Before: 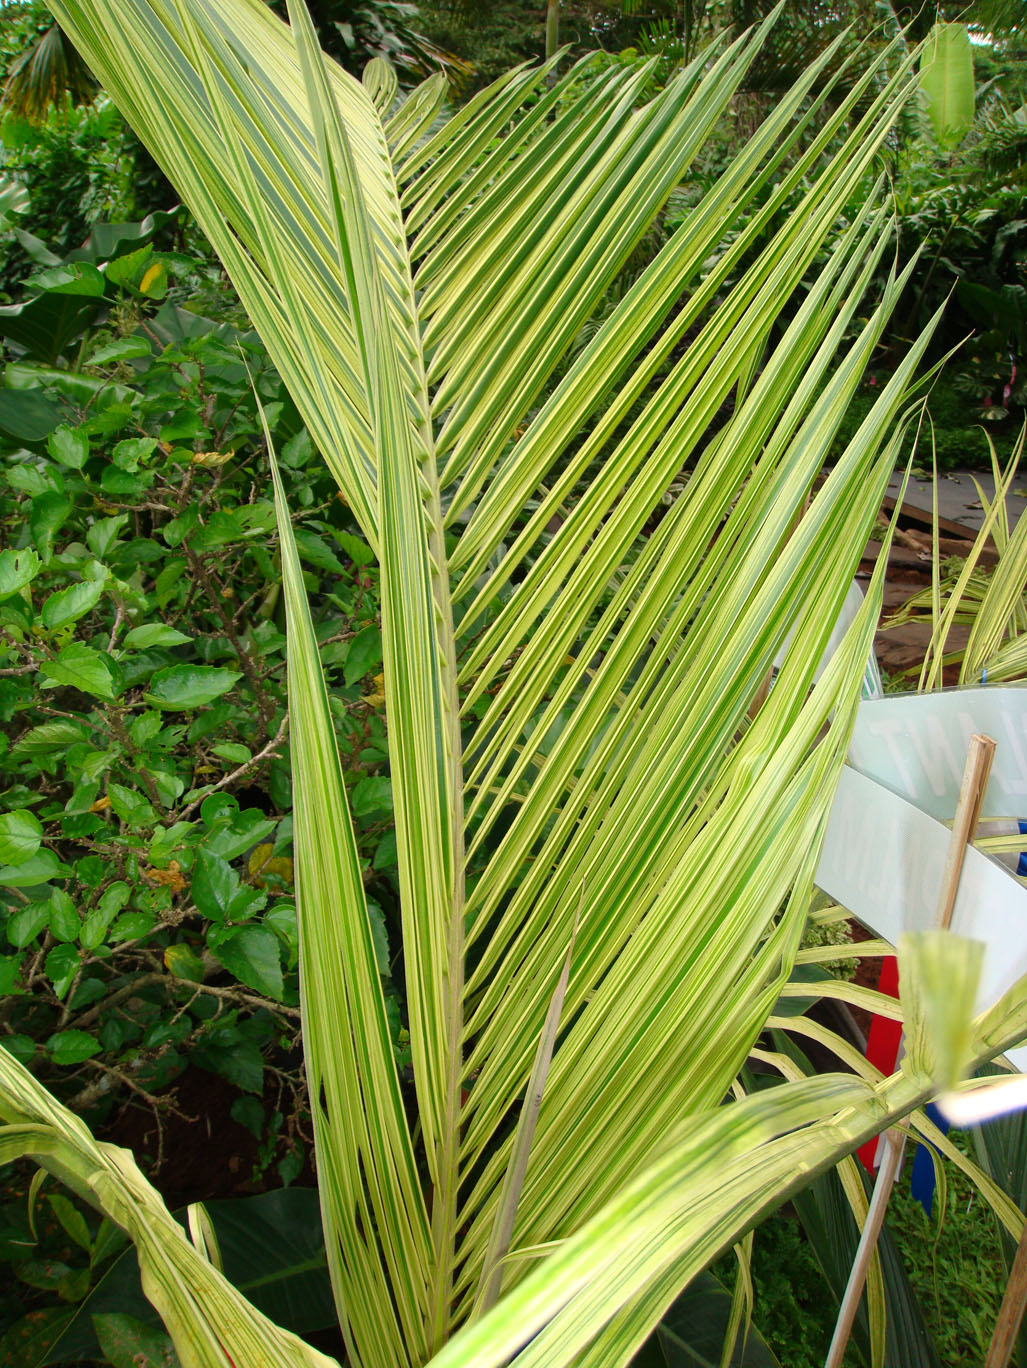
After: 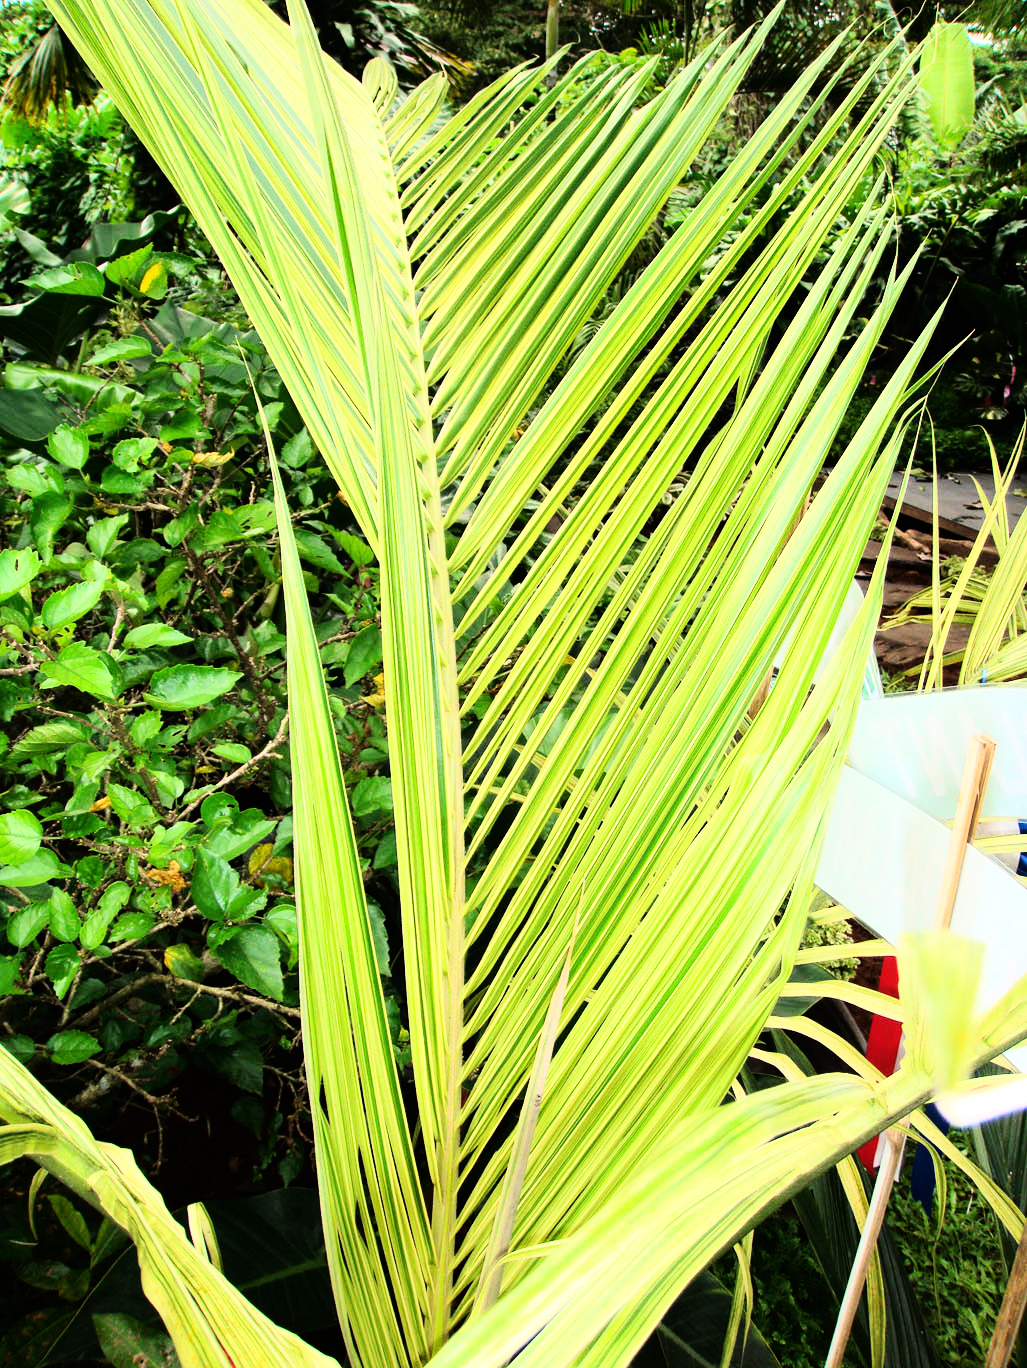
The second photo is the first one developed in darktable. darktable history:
tone equalizer: on, module defaults
rgb curve: curves: ch0 [(0, 0) (0.21, 0.15) (0.24, 0.21) (0.5, 0.75) (0.75, 0.96) (0.89, 0.99) (1, 1)]; ch1 [(0, 0.02) (0.21, 0.13) (0.25, 0.2) (0.5, 0.67) (0.75, 0.9) (0.89, 0.97) (1, 1)]; ch2 [(0, 0.02) (0.21, 0.13) (0.25, 0.2) (0.5, 0.67) (0.75, 0.9) (0.89, 0.97) (1, 1)], compensate middle gray true
